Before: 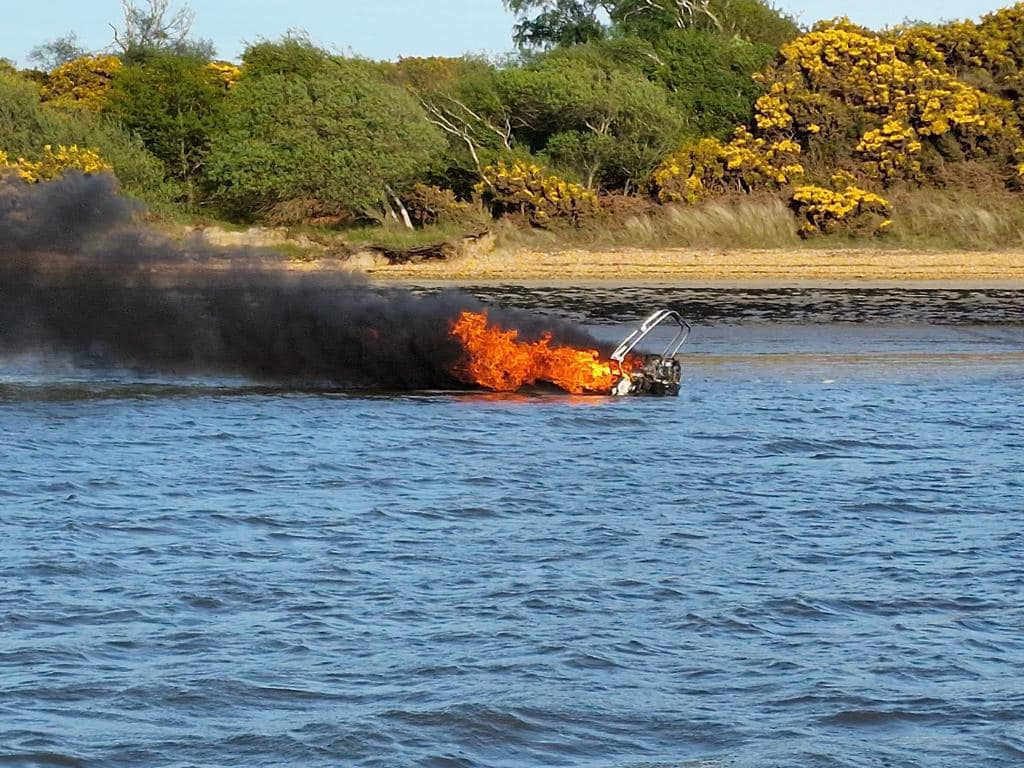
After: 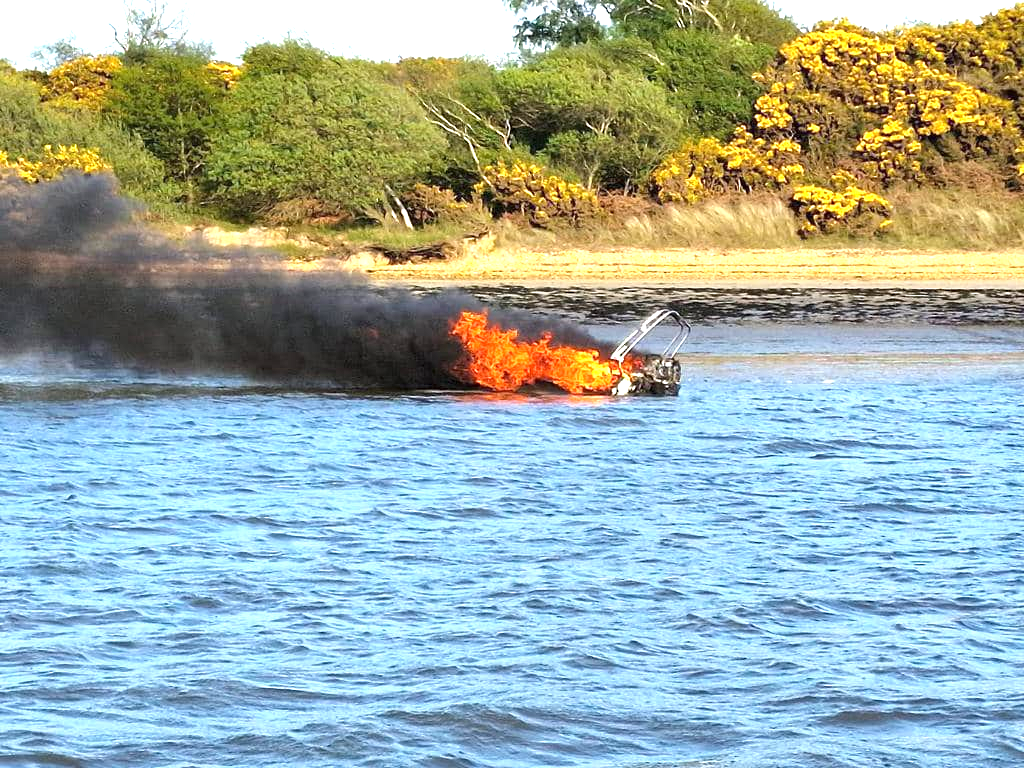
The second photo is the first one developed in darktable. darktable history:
sharpen: radius 2.883, amount 0.868, threshold 47.523
white balance: red 1, blue 1
exposure: exposure 1.16 EV, compensate exposure bias true, compensate highlight preservation false
